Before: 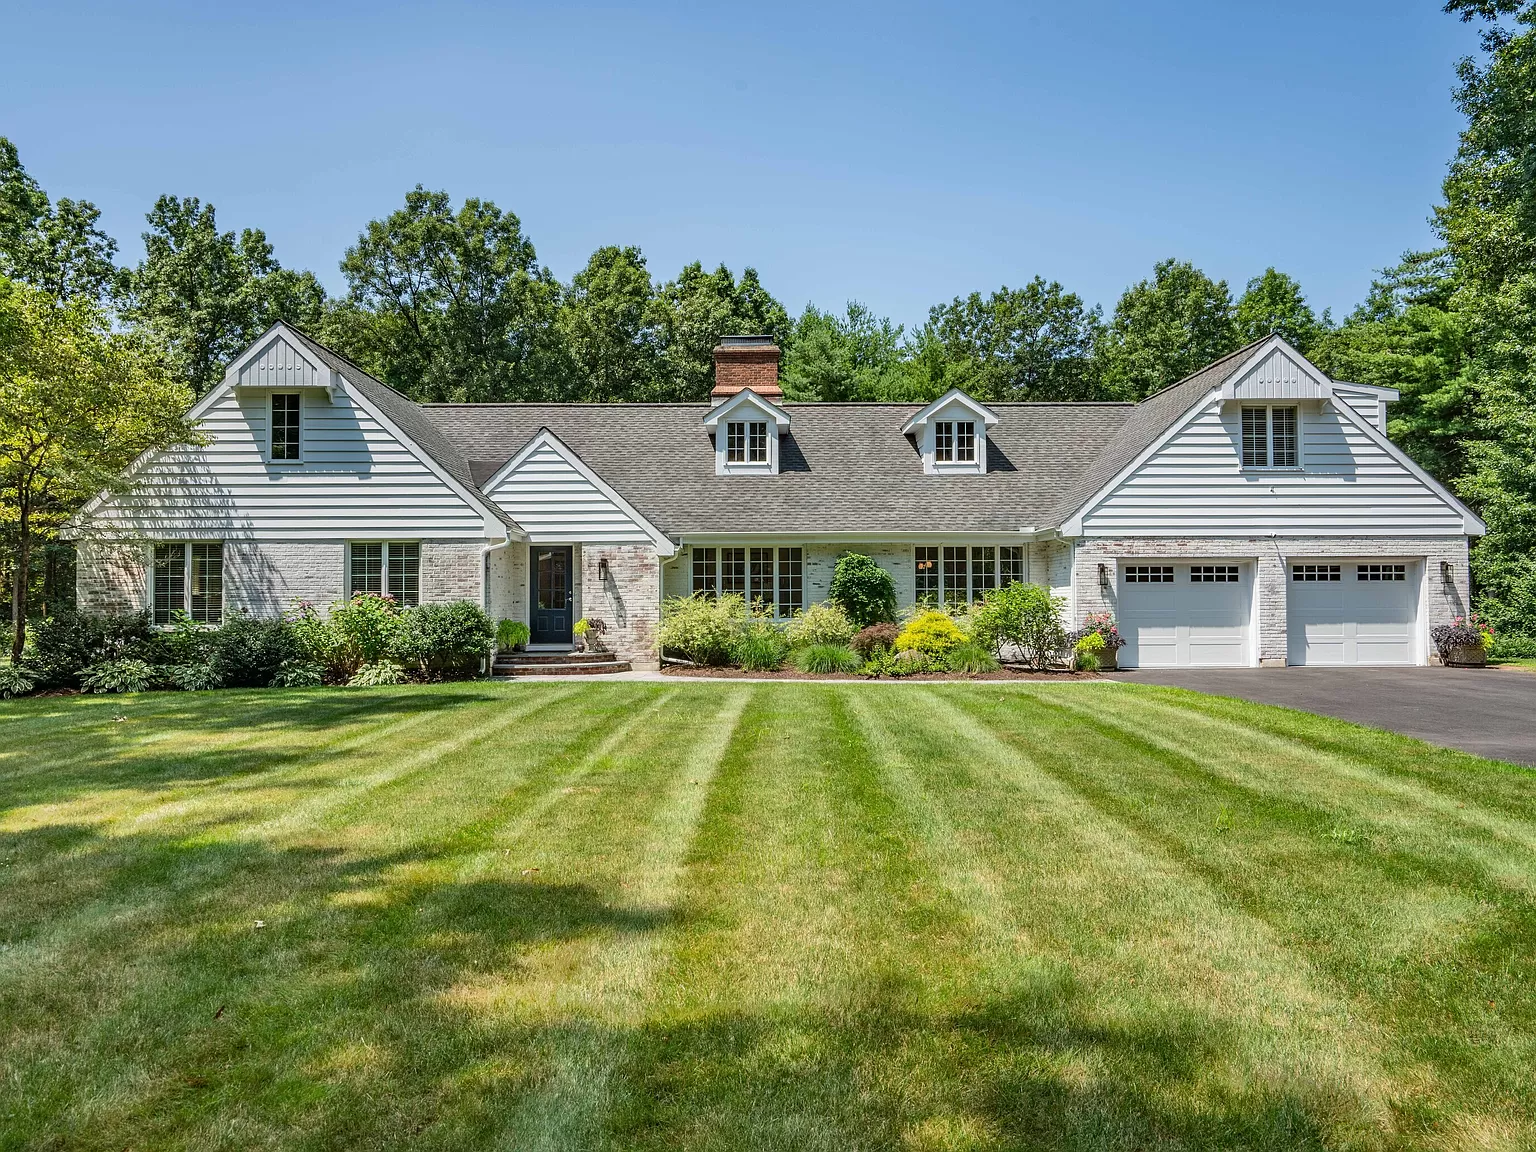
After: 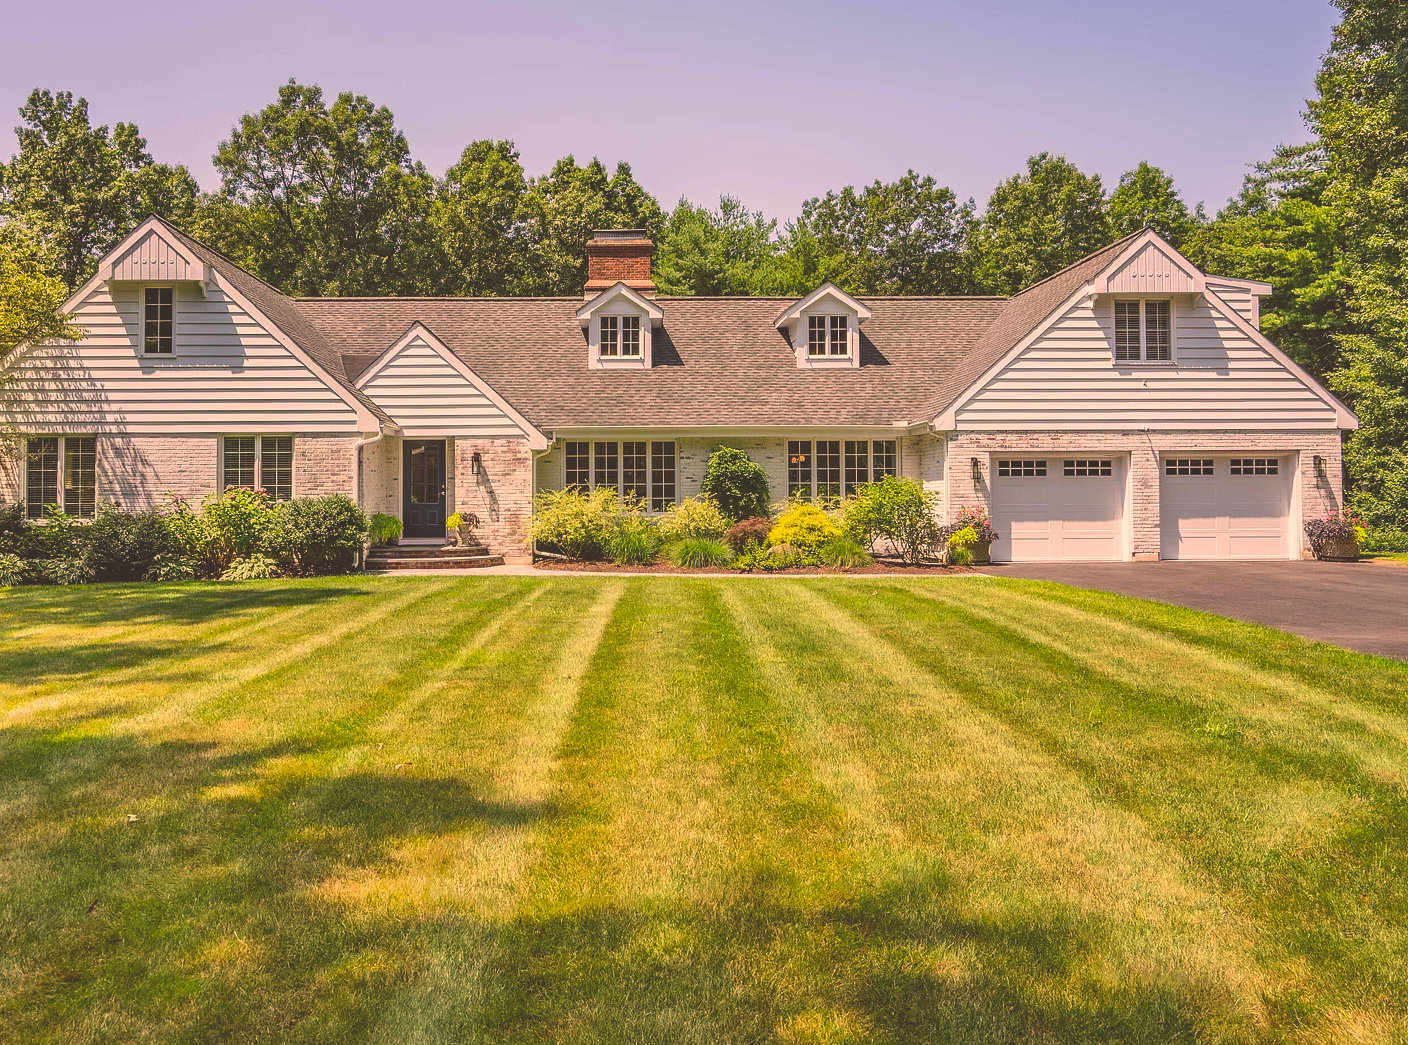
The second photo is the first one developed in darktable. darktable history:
exposure: black level correction -0.03, compensate exposure bias true, compensate highlight preservation false
color correction: highlights a* 22.51, highlights b* 22.04
contrast brightness saturation: contrast 0.077, saturation 0.202
crop and rotate: left 8.331%, top 9.256%
